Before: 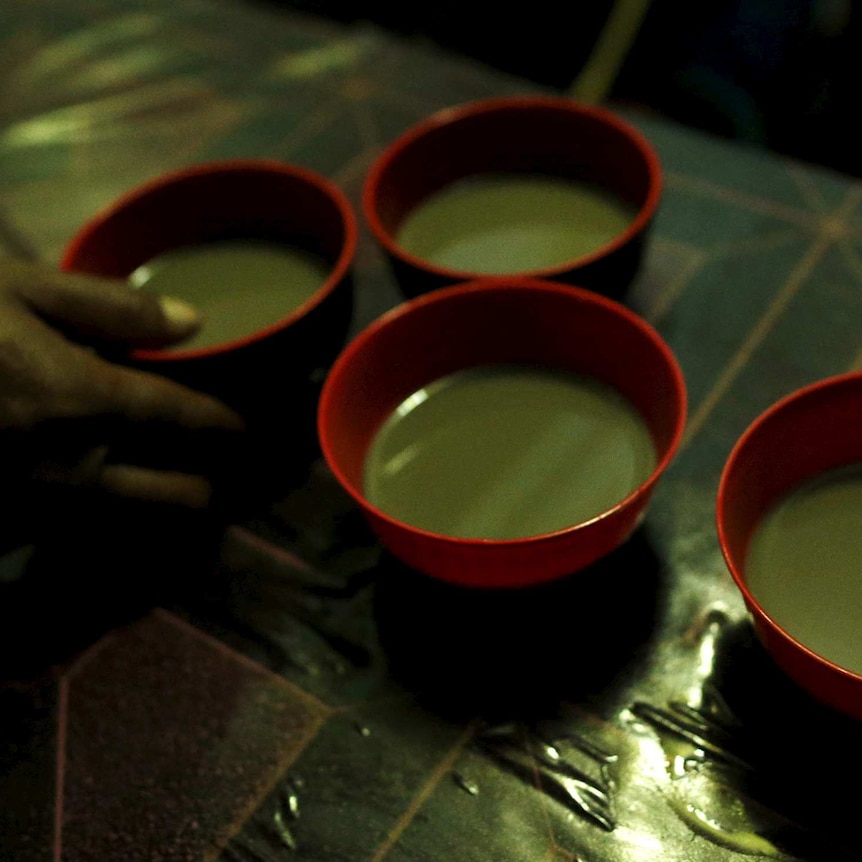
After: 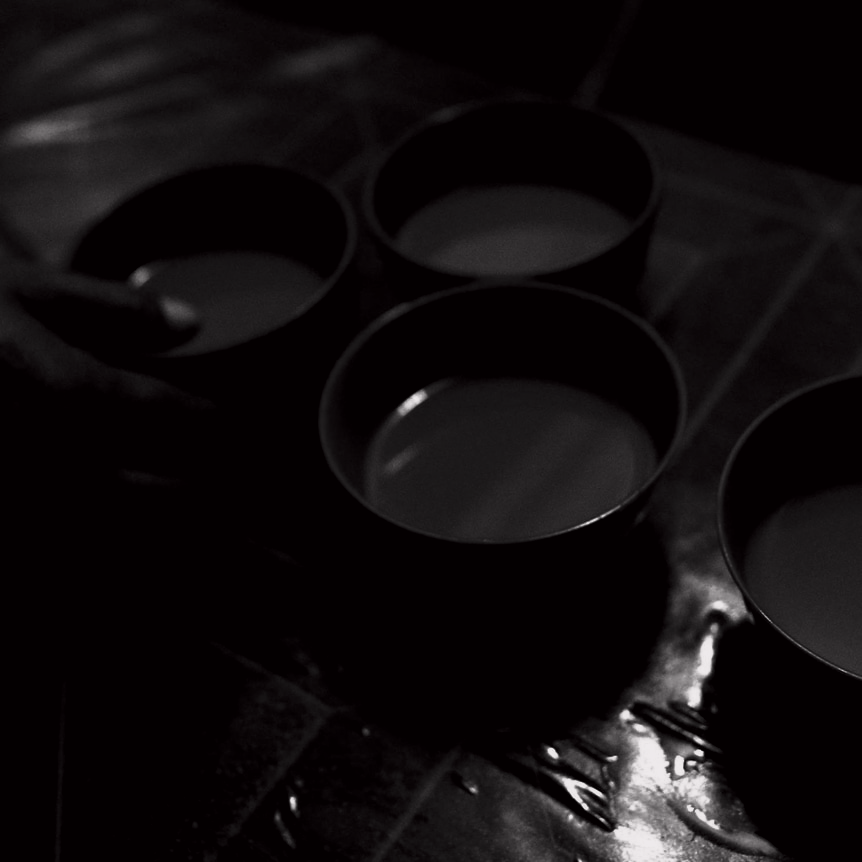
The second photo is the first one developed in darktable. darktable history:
contrast brightness saturation: contrast -0.03, brightness -0.59, saturation -1
tone curve: curves: ch0 [(0.013, 0) (0.061, 0.068) (0.239, 0.256) (0.502, 0.505) (0.683, 0.676) (0.761, 0.773) (0.858, 0.858) (0.987, 0.945)]; ch1 [(0, 0) (0.172, 0.123) (0.304, 0.288) (0.414, 0.44) (0.472, 0.473) (0.502, 0.508) (0.521, 0.528) (0.583, 0.595) (0.654, 0.673) (0.728, 0.761) (1, 1)]; ch2 [(0, 0) (0.411, 0.424) (0.485, 0.476) (0.502, 0.502) (0.553, 0.557) (0.57, 0.576) (1, 1)], color space Lab, independent channels, preserve colors none
